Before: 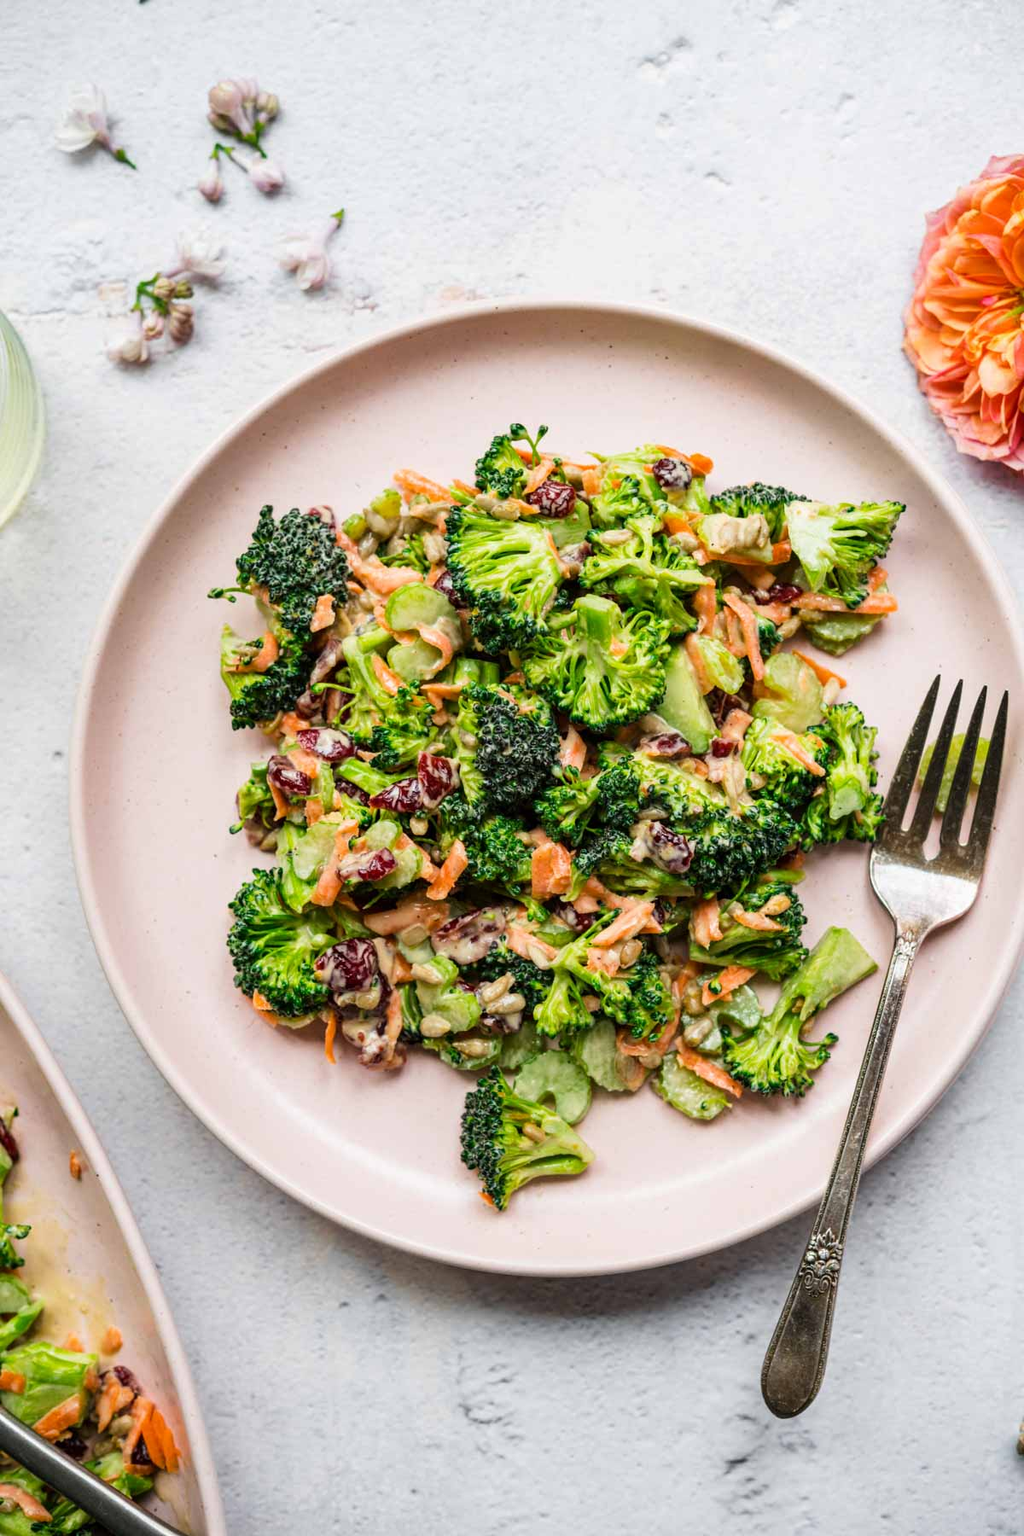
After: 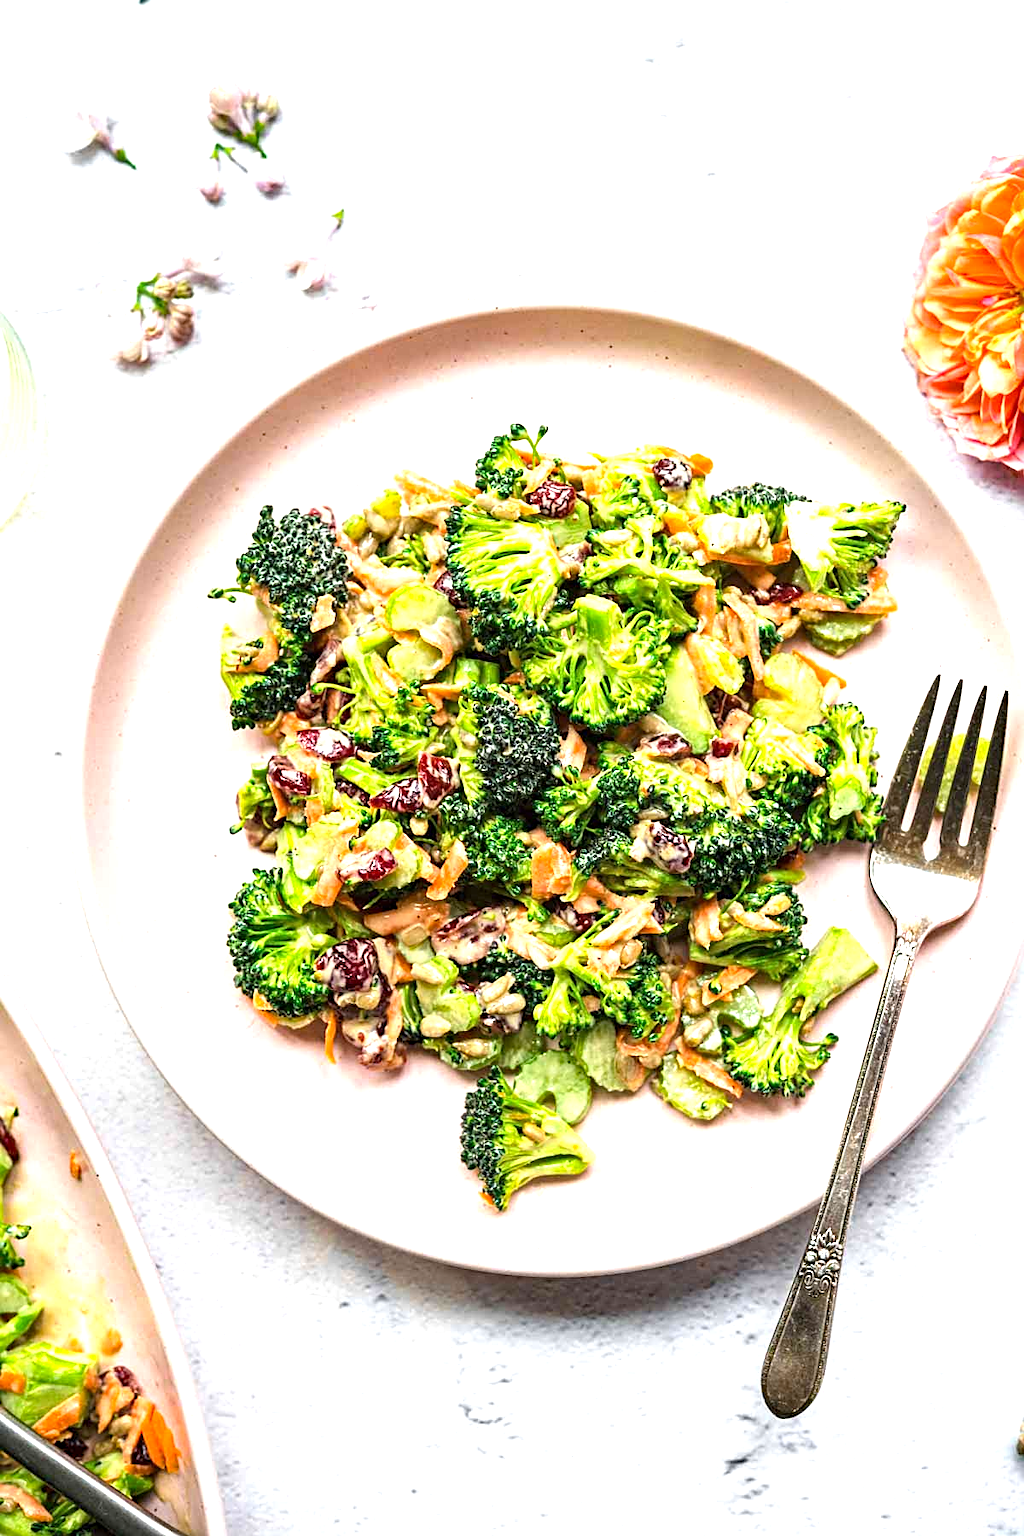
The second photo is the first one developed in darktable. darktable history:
haze removal: compatibility mode true, adaptive false
sharpen: on, module defaults
exposure: black level correction 0, exposure 1 EV, compensate exposure bias true, compensate highlight preservation false
